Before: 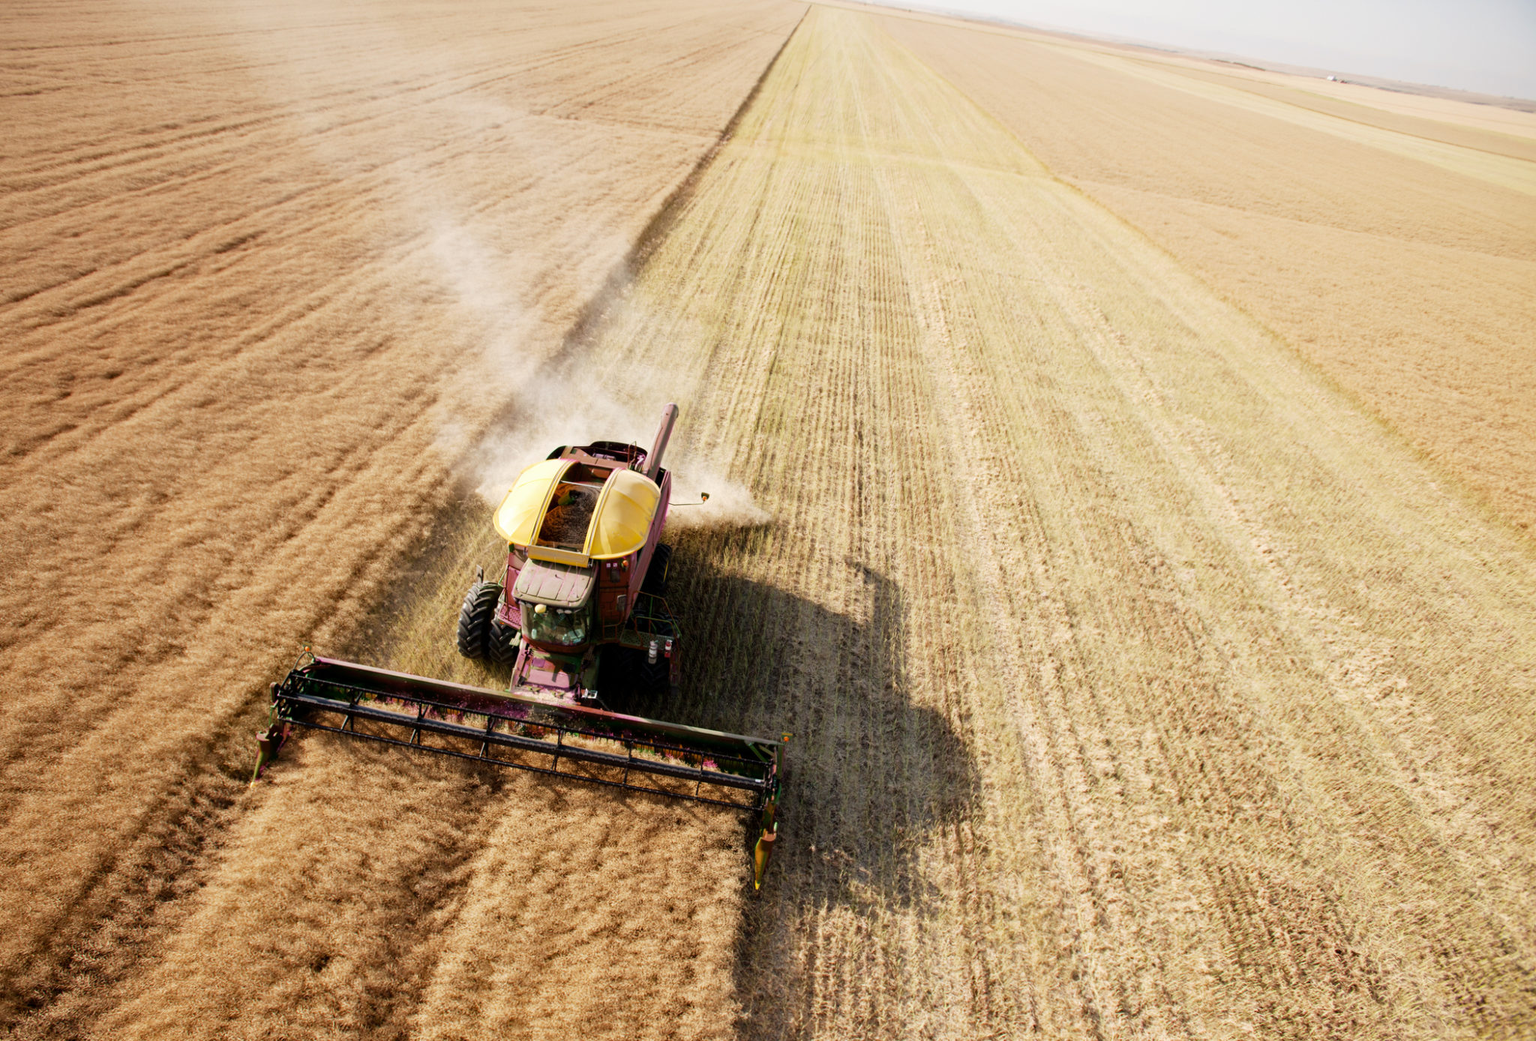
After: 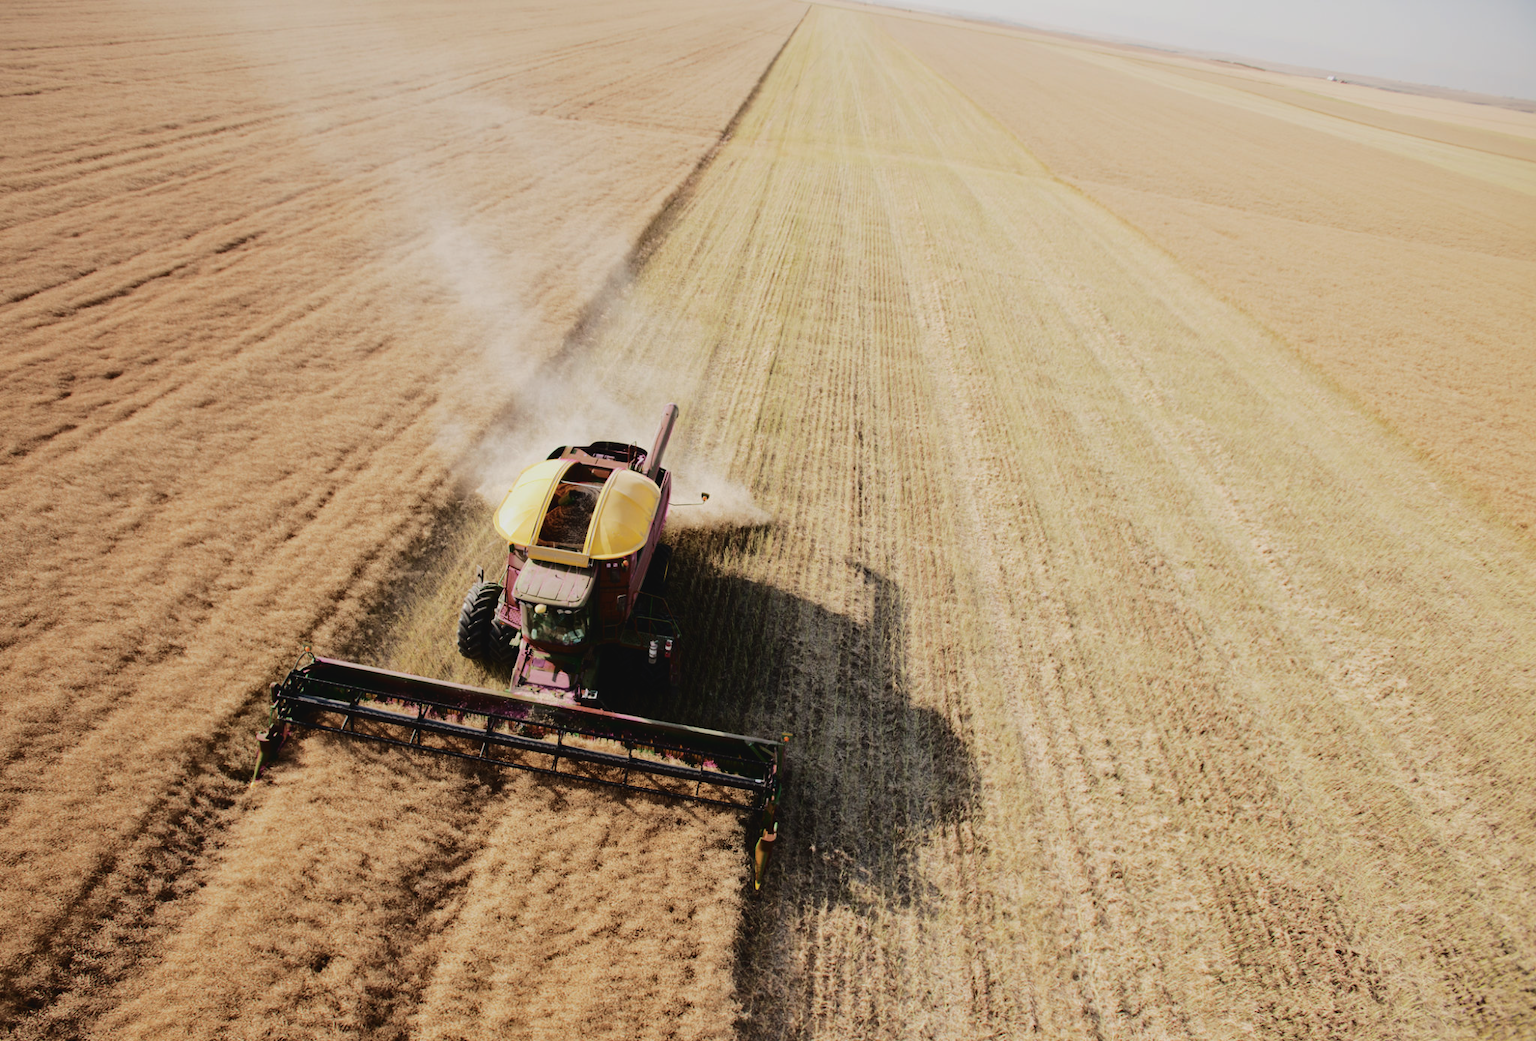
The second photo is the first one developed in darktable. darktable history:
tone curve: curves: ch0 [(0, 0) (0.003, 0.026) (0.011, 0.025) (0.025, 0.022) (0.044, 0.022) (0.069, 0.028) (0.1, 0.041) (0.136, 0.062) (0.177, 0.103) (0.224, 0.167) (0.277, 0.242) (0.335, 0.343) (0.399, 0.452) (0.468, 0.539) (0.543, 0.614) (0.623, 0.683) (0.709, 0.749) (0.801, 0.827) (0.898, 0.918) (1, 1)], color space Lab, independent channels
exposure: black level correction -0.015, exposure -0.512 EV, compensate exposure bias true, compensate highlight preservation false
